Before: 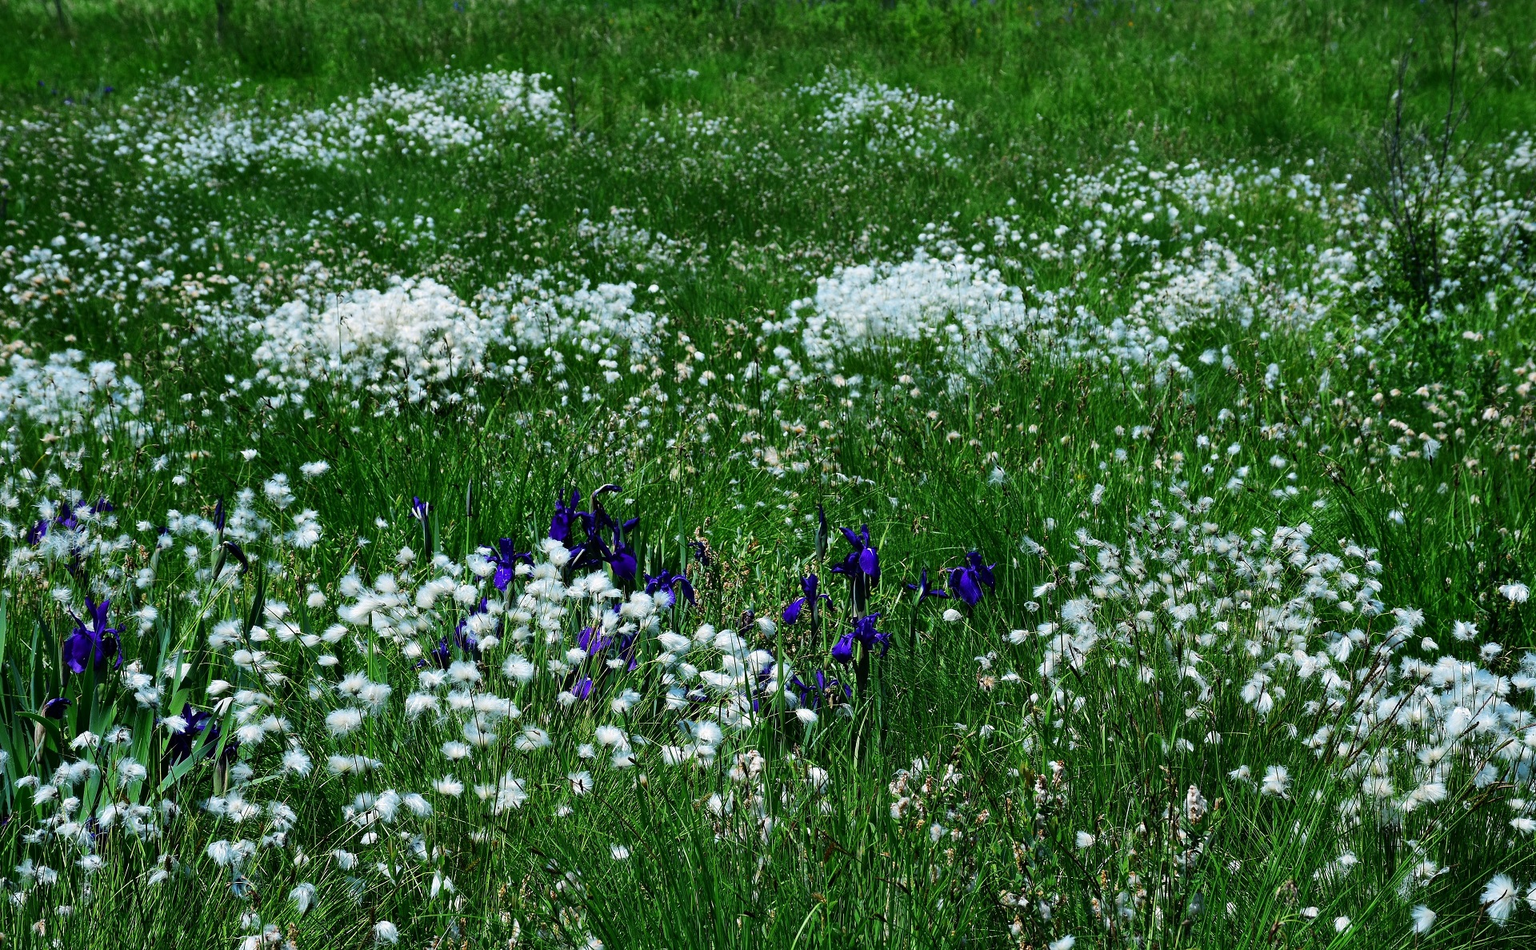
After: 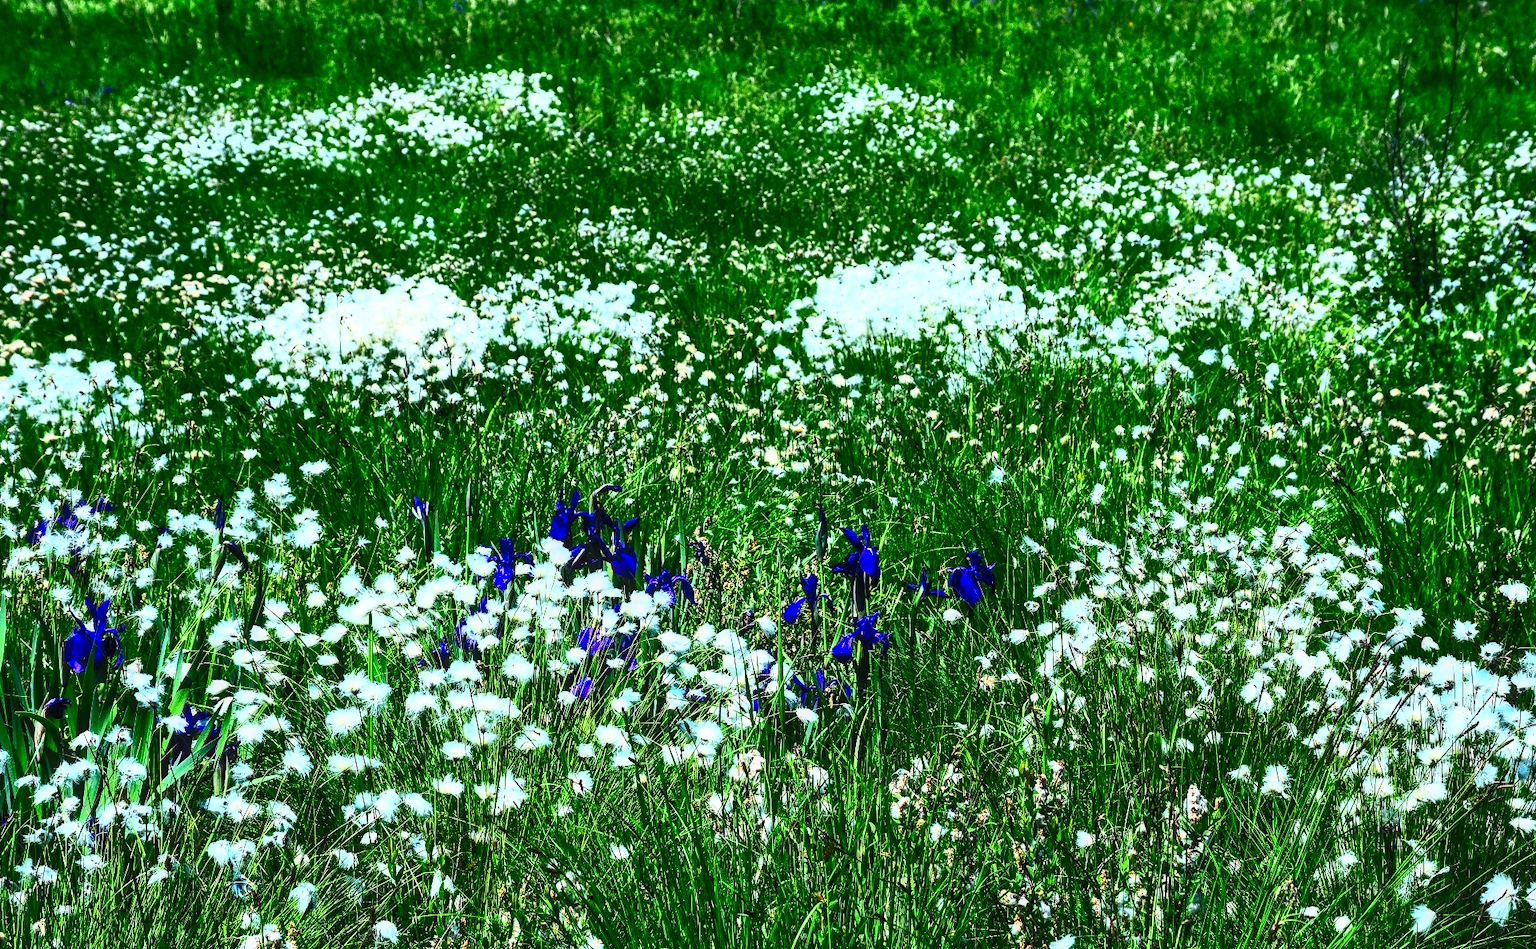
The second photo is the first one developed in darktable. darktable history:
local contrast: detail 130%
contrast brightness saturation: contrast 0.819, brightness 0.592, saturation 0.598
